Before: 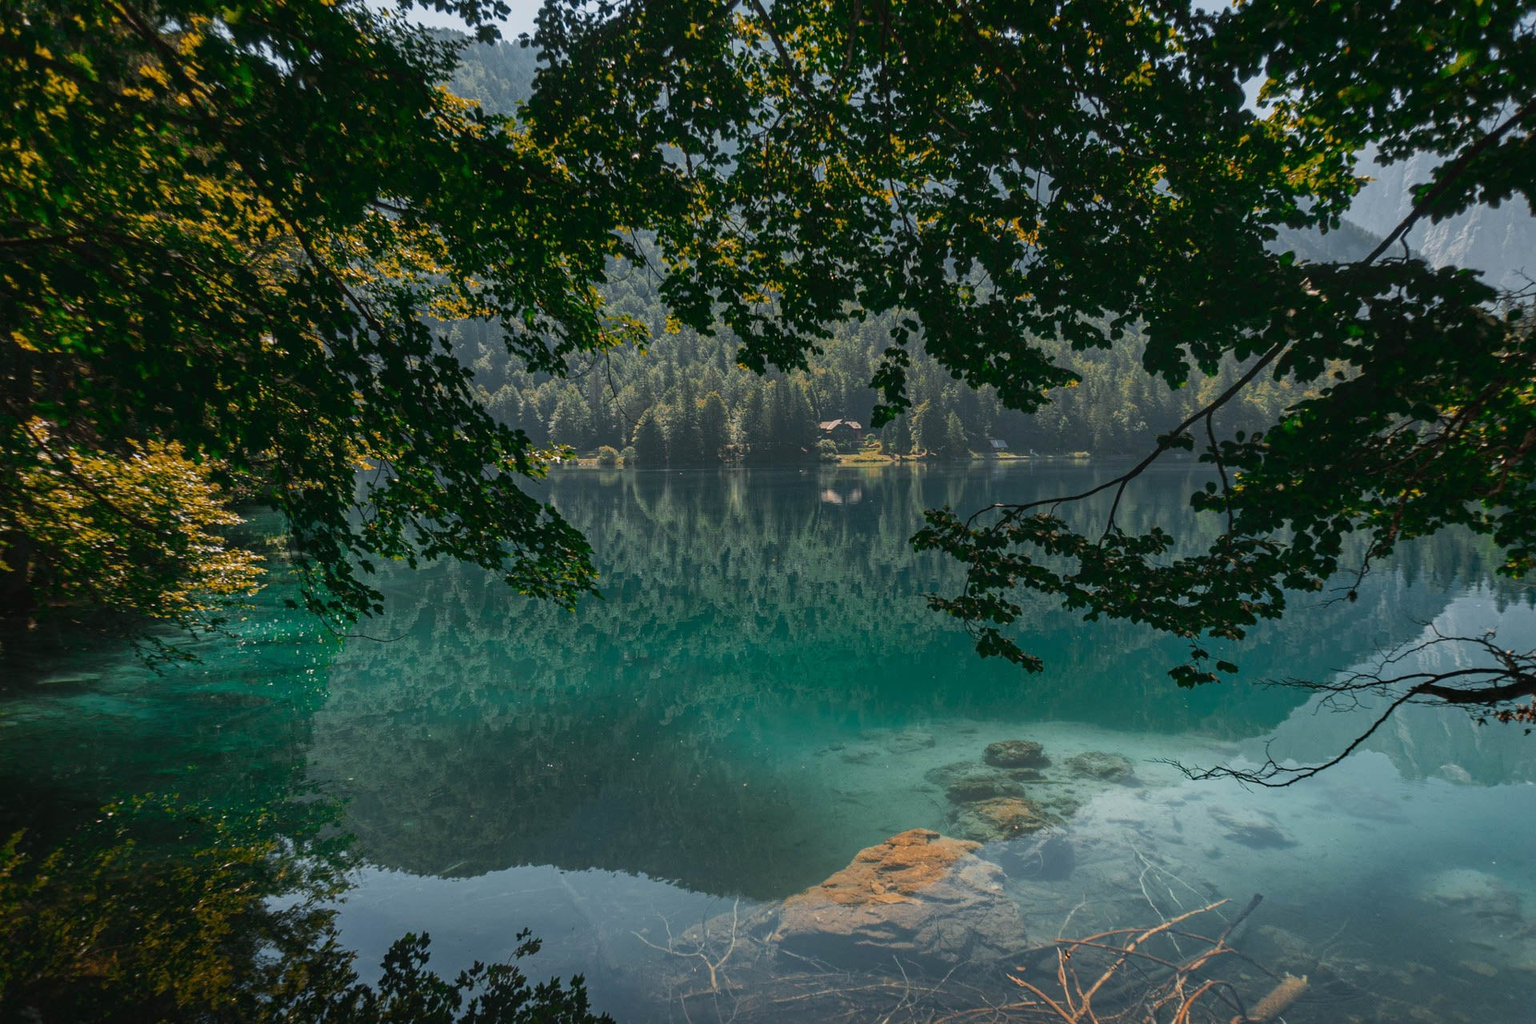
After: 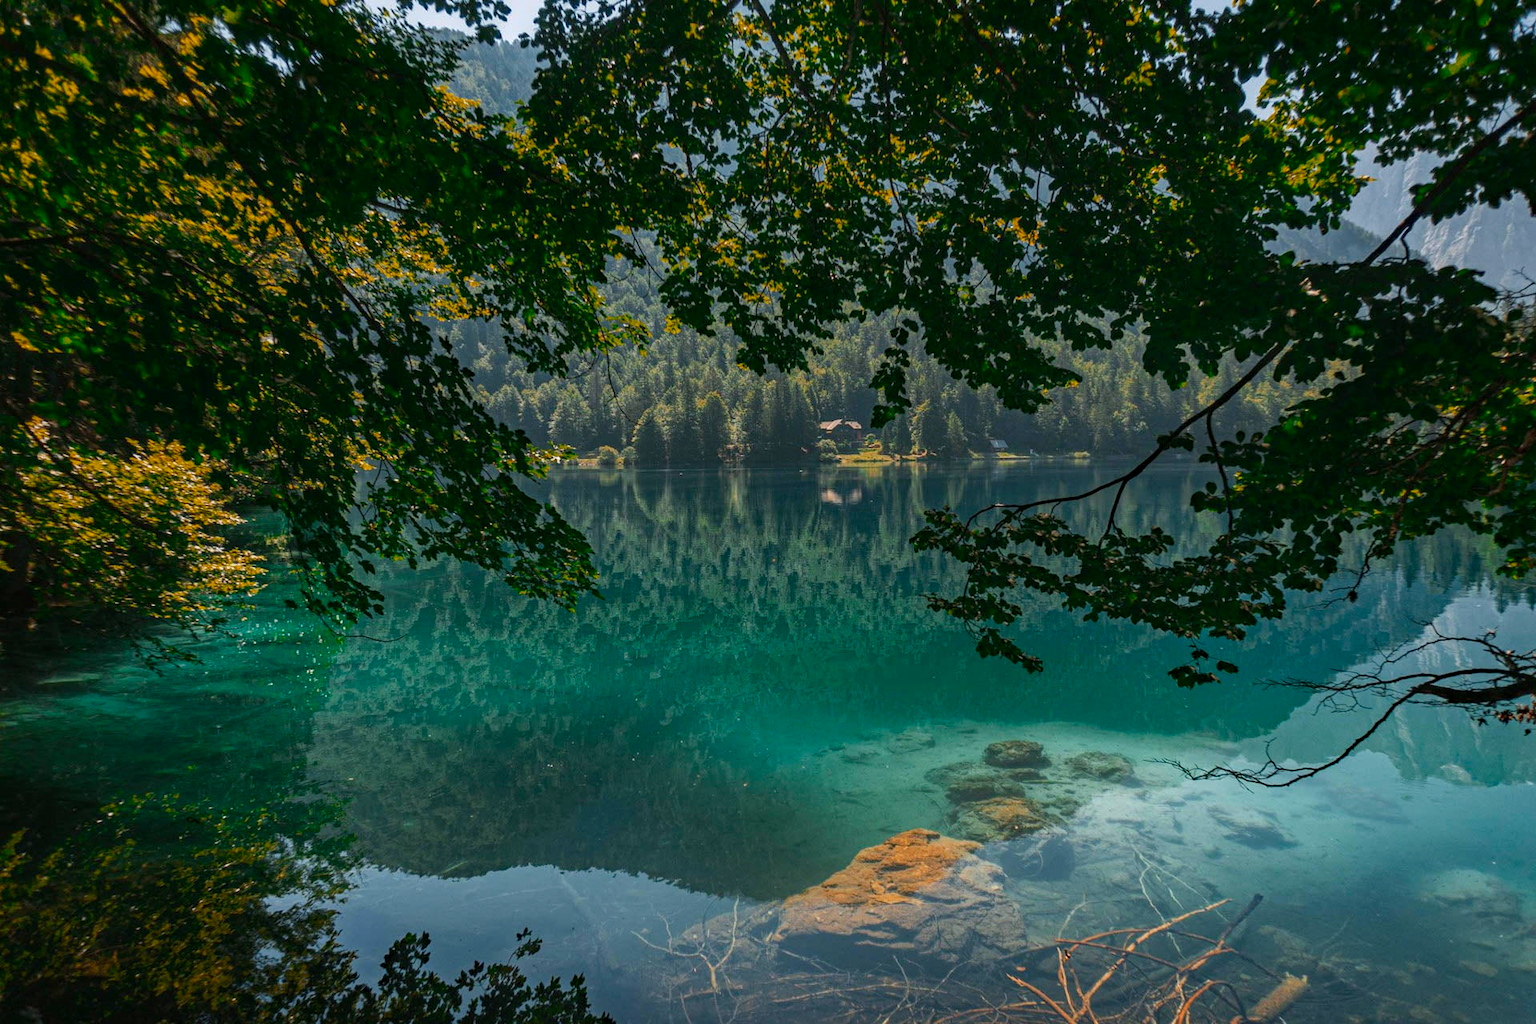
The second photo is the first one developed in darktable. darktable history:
color correction: highlights b* -0.036, saturation 1.31
haze removal: compatibility mode true, adaptive false
local contrast: highlights 104%, shadows 100%, detail 119%, midtone range 0.2
